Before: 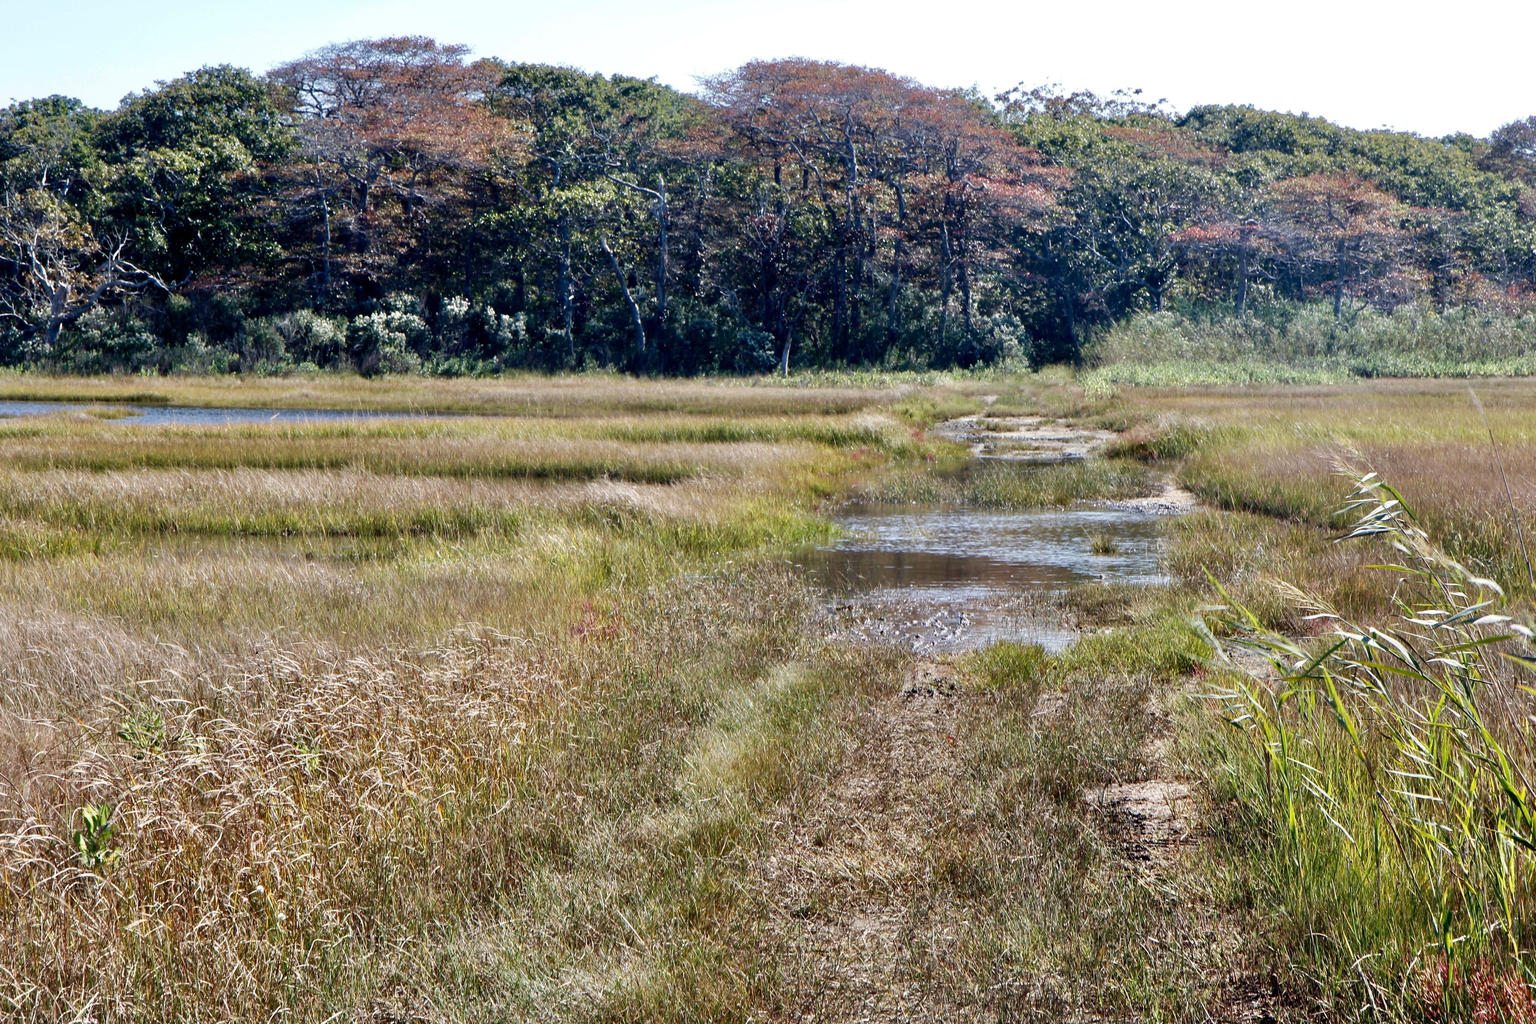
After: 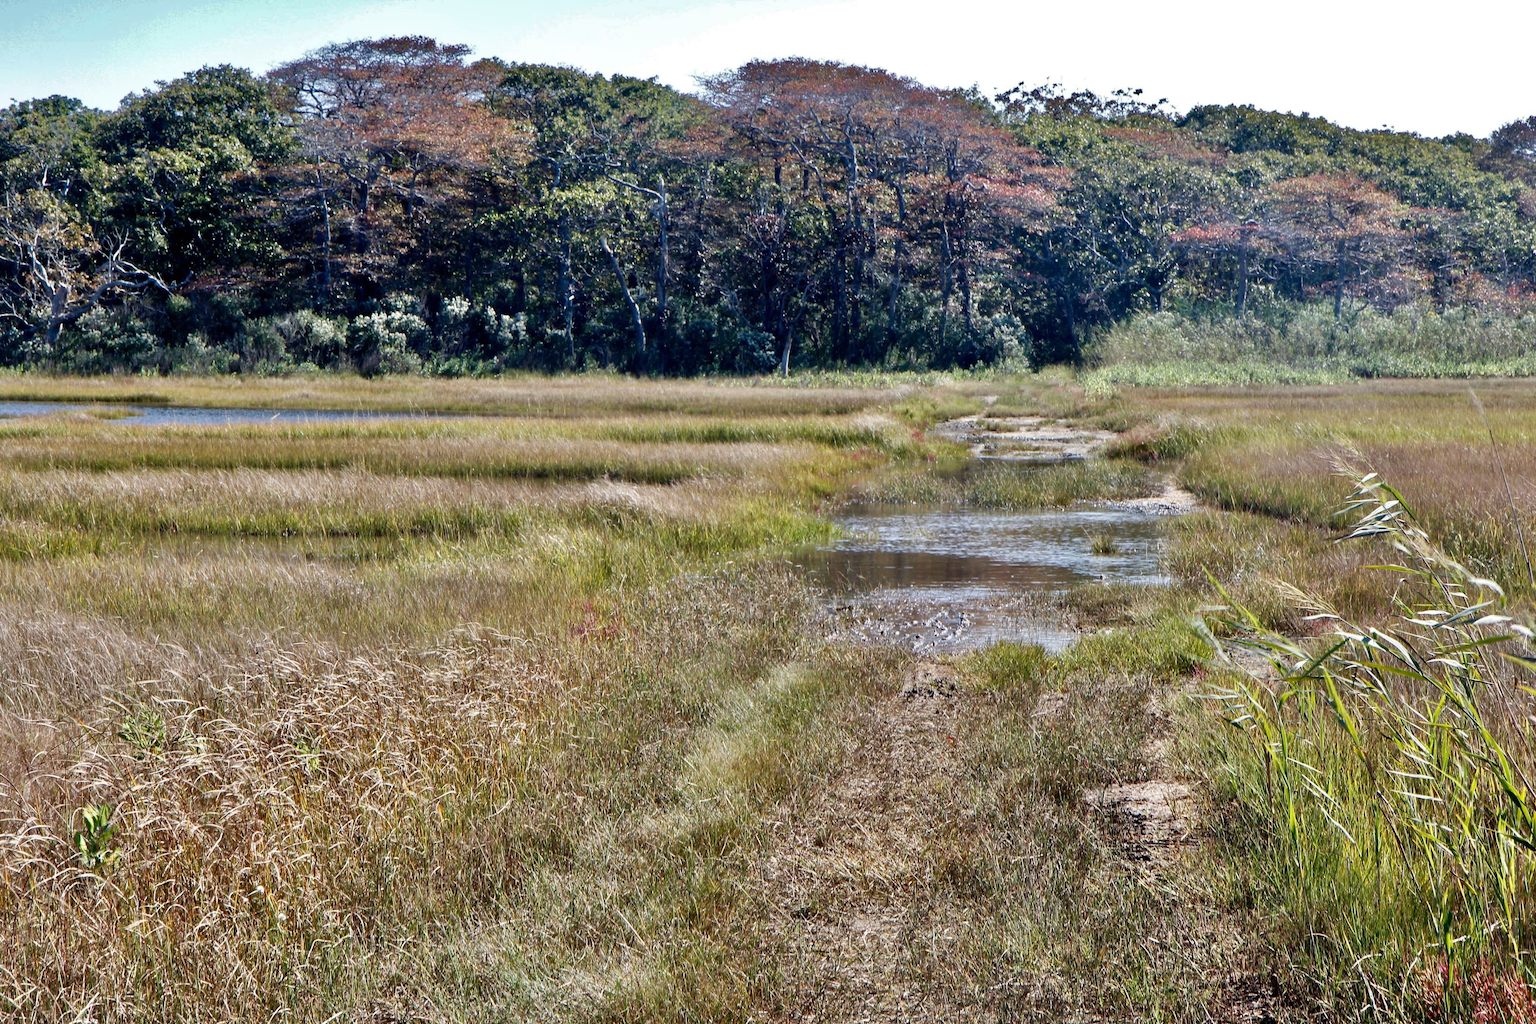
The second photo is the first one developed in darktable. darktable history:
shadows and highlights: shadows 24.72, highlights -77.17, soften with gaussian
